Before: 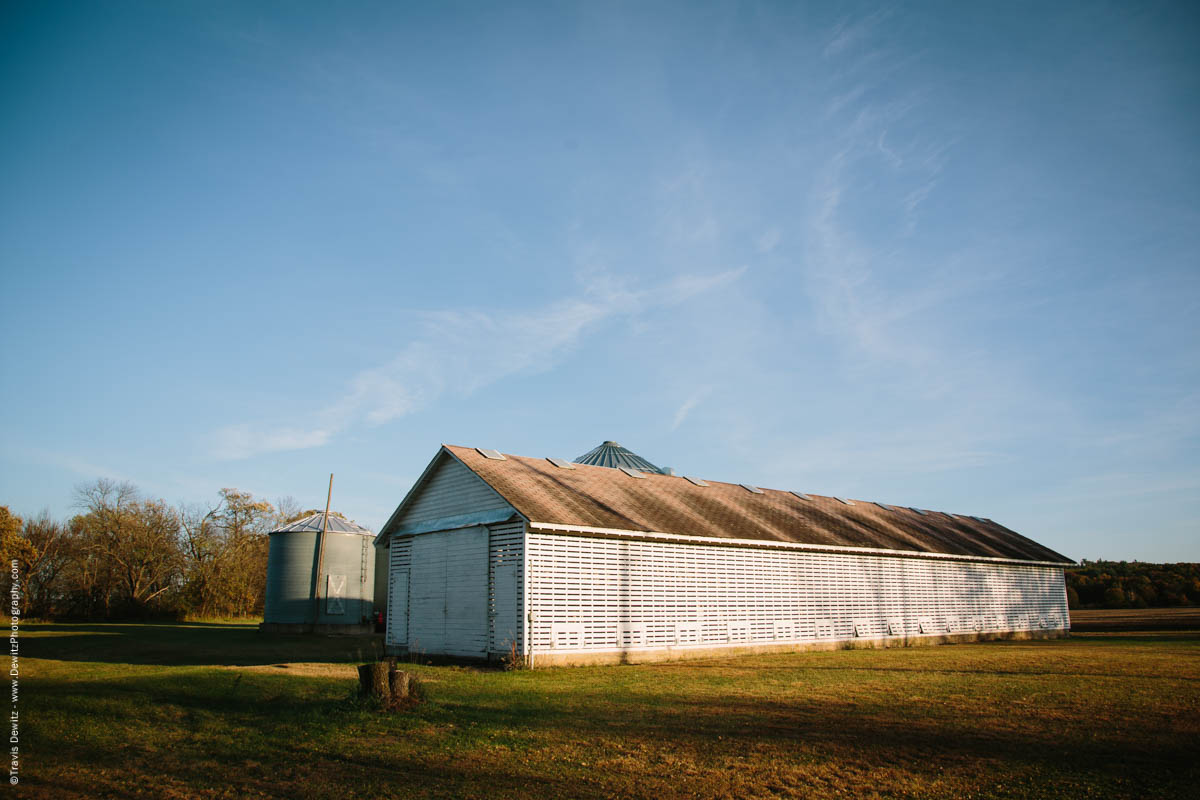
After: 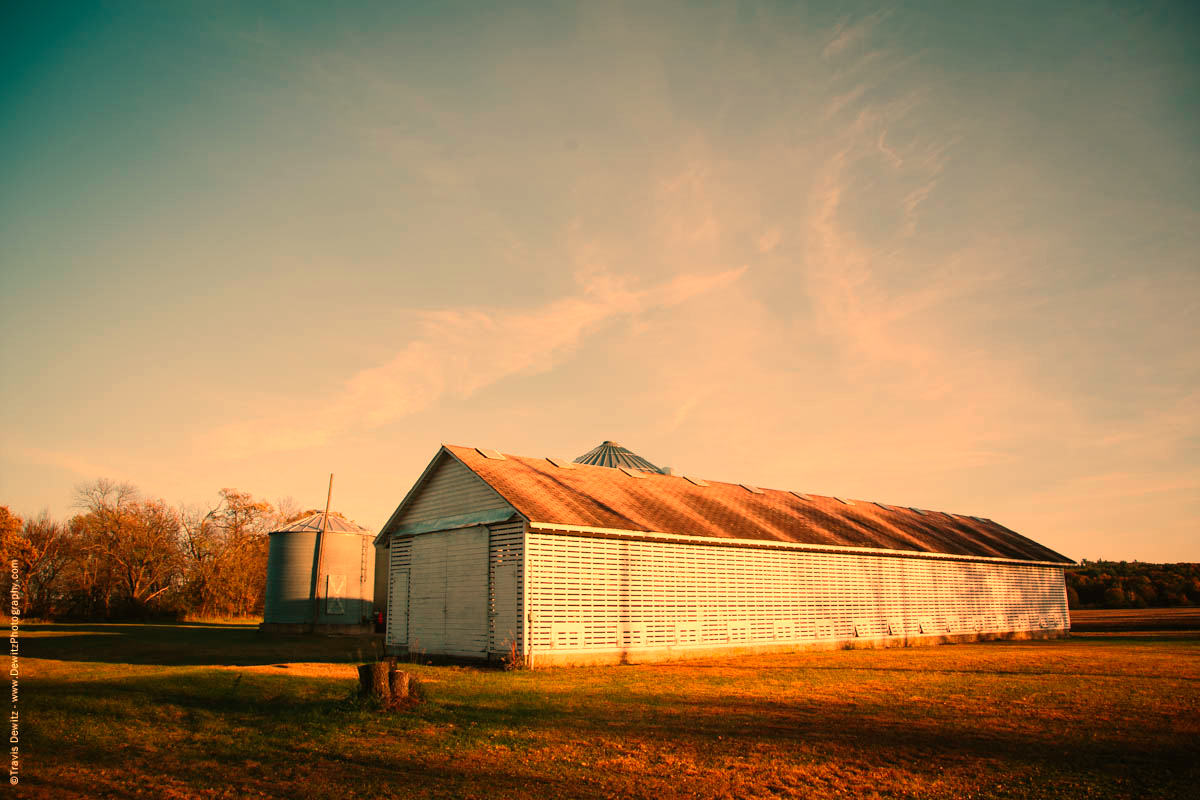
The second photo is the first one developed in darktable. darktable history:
white balance: red 1.467, blue 0.684
contrast brightness saturation: saturation 0.13
